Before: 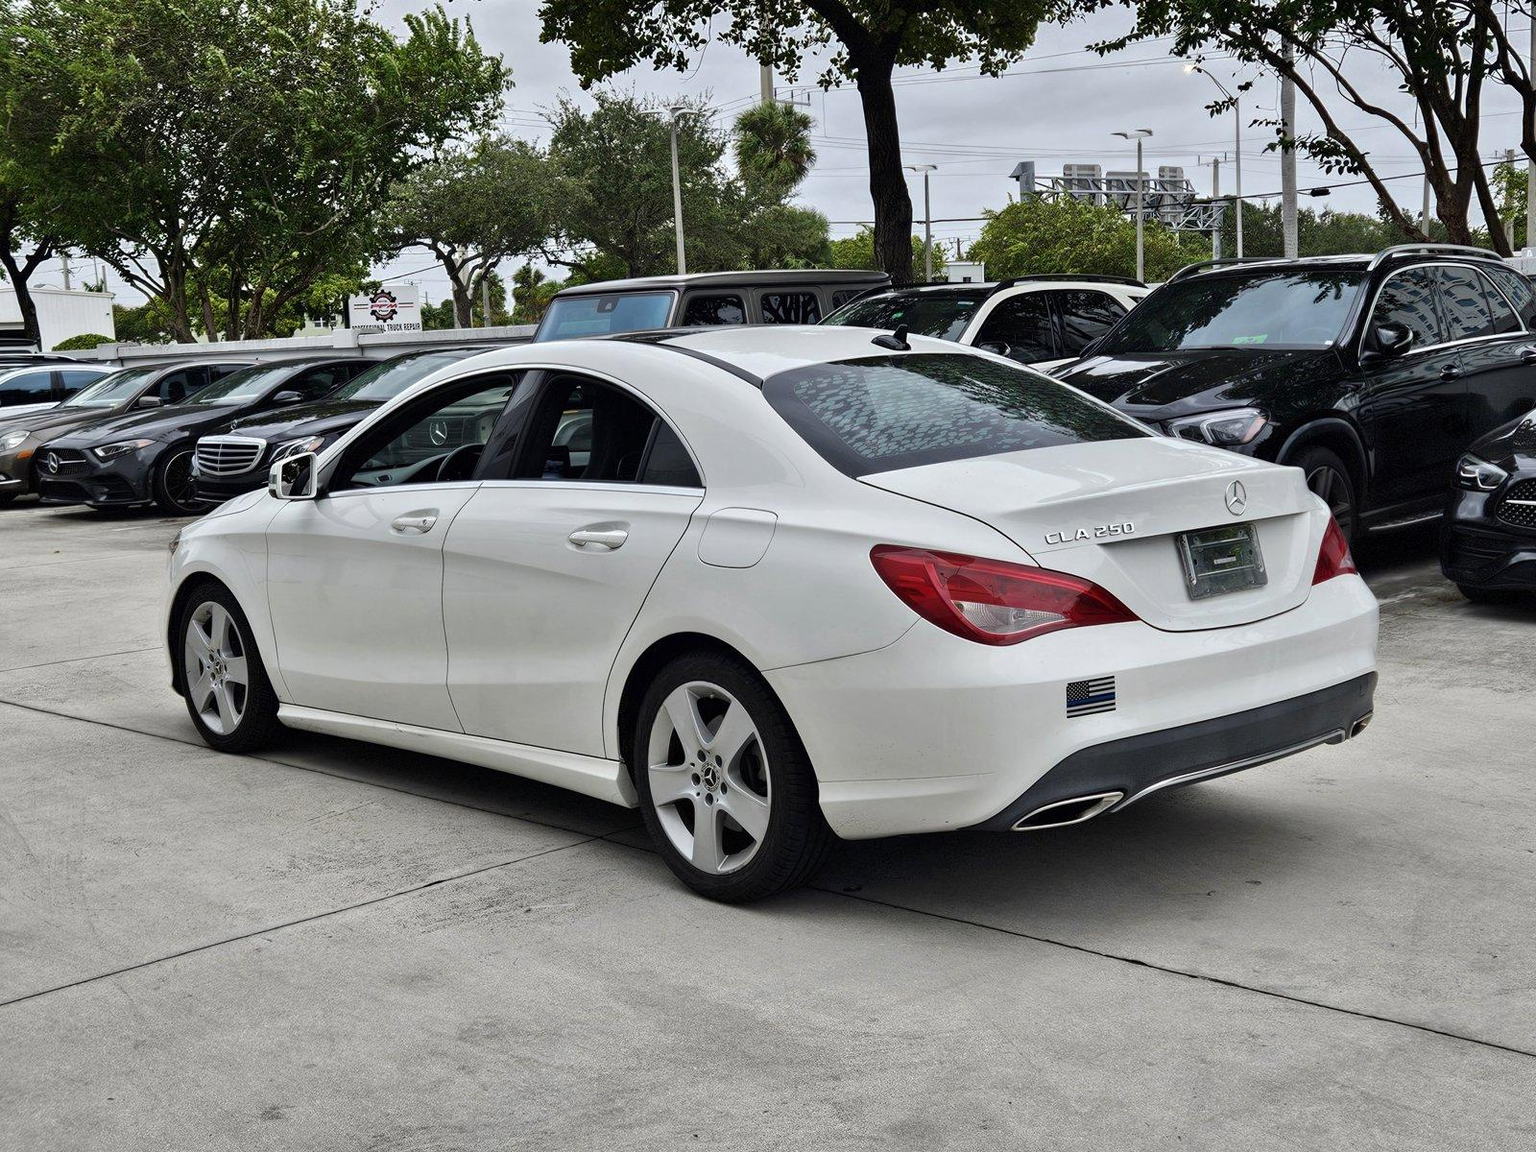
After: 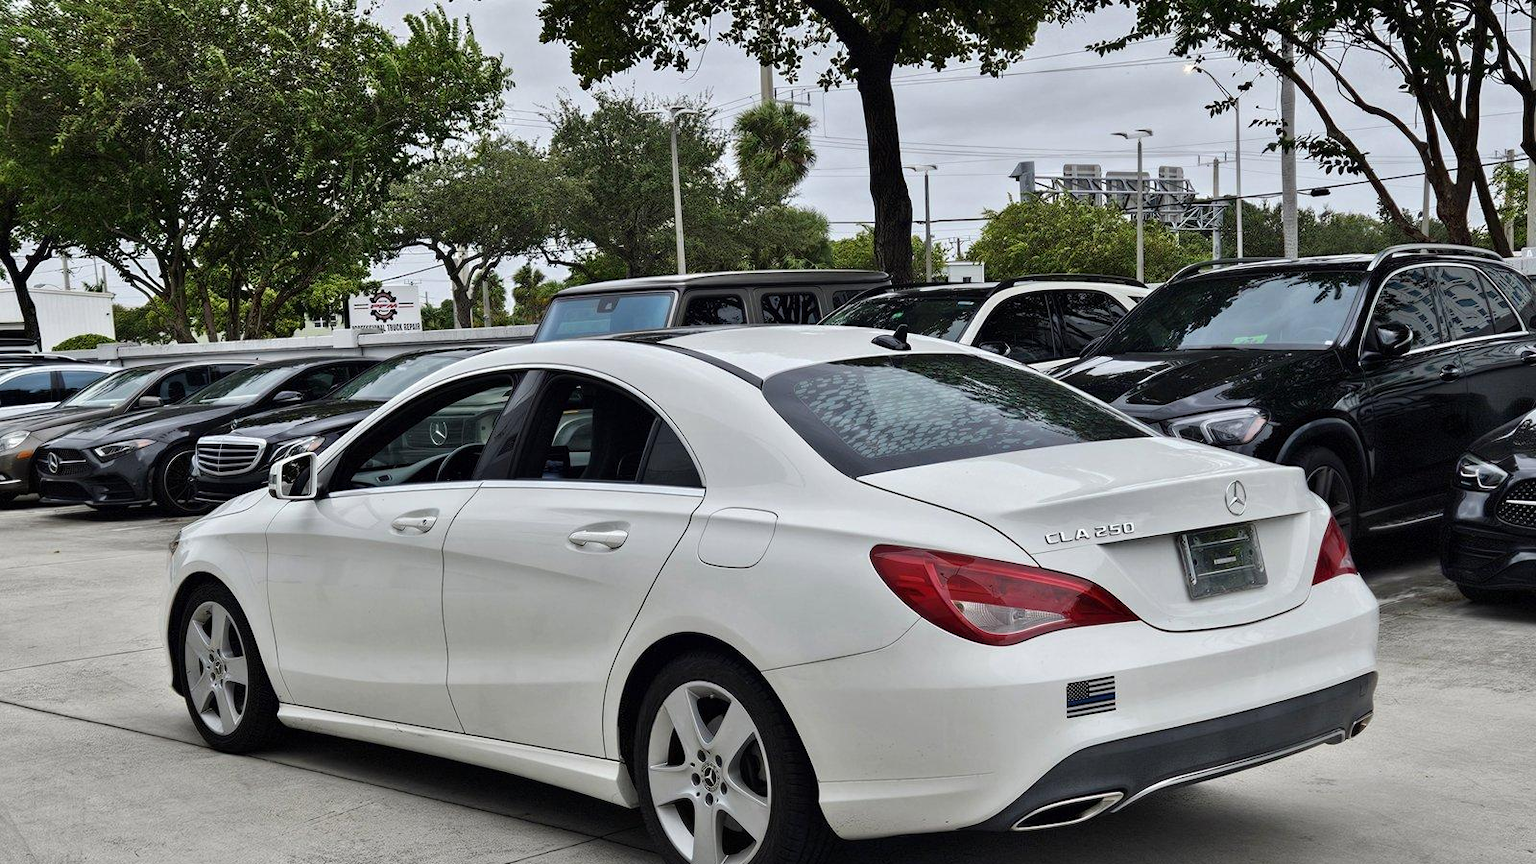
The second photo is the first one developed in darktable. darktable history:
crop: bottom 24.967%
white balance: emerald 1
